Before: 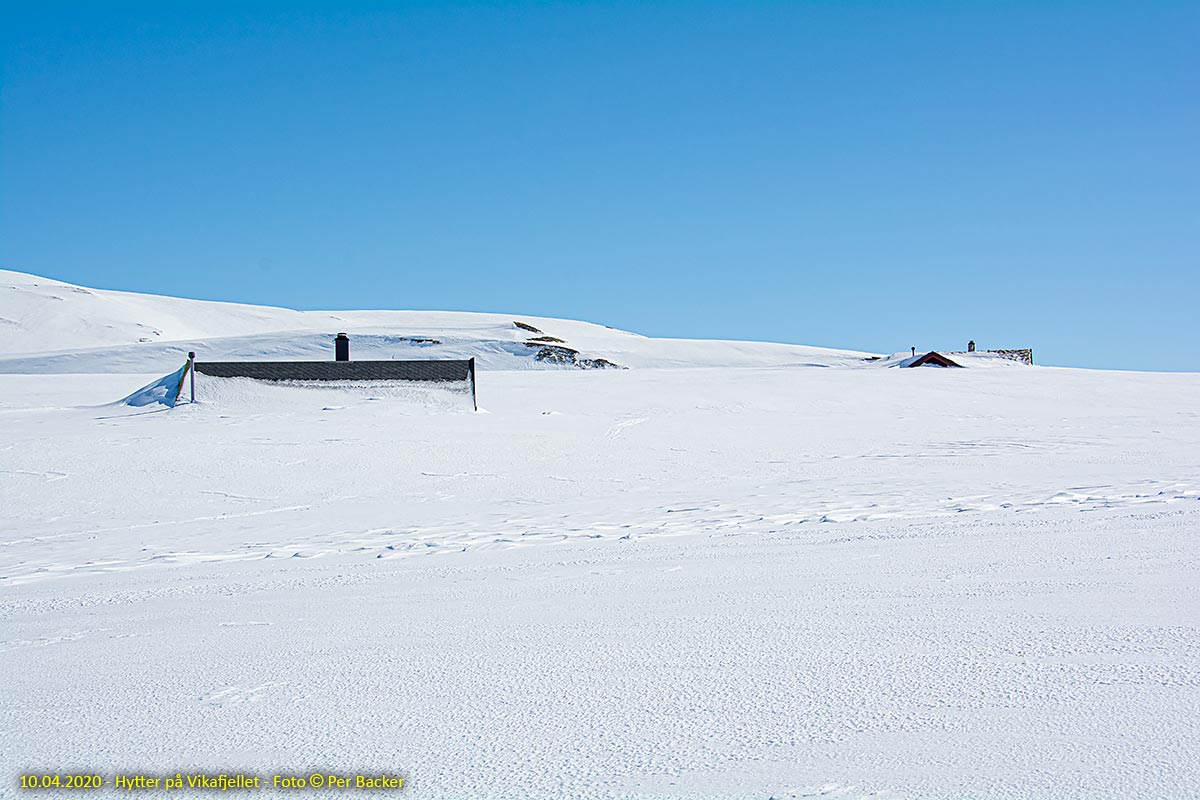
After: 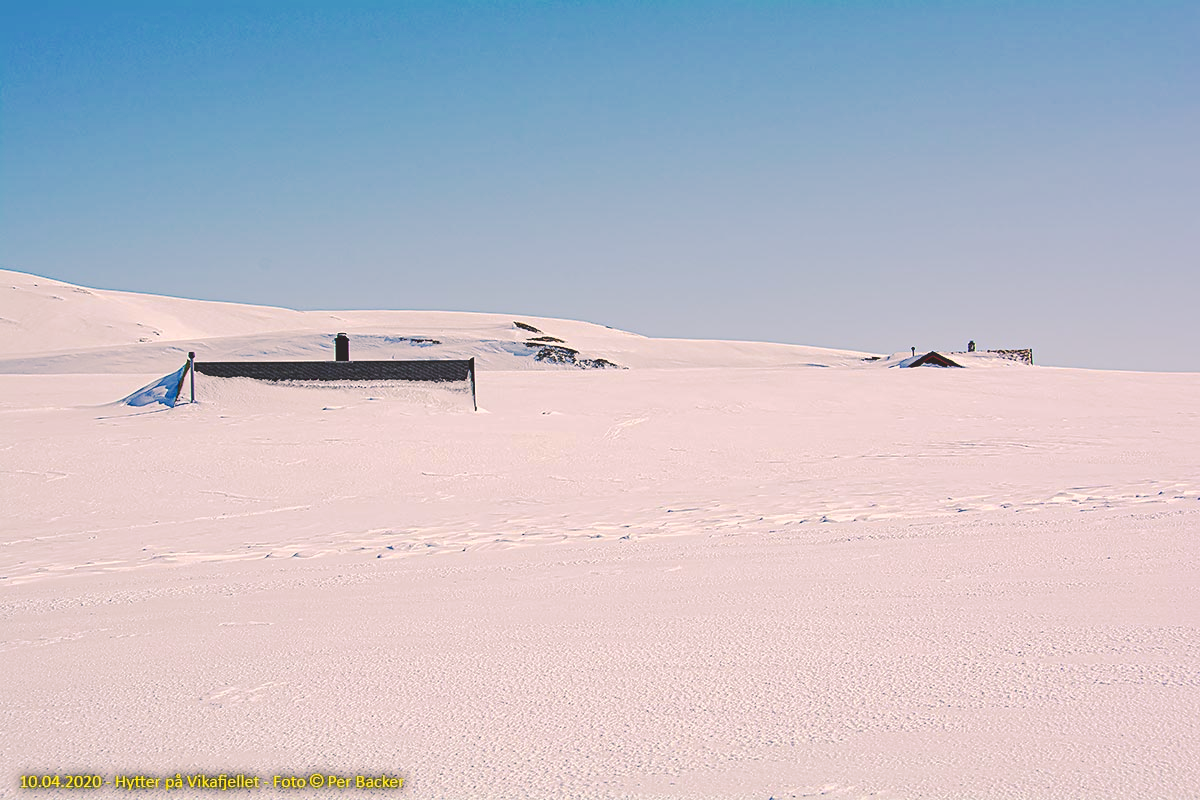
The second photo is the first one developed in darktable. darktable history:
tone curve: curves: ch0 [(0, 0) (0.003, 0.15) (0.011, 0.151) (0.025, 0.15) (0.044, 0.15) (0.069, 0.151) (0.1, 0.153) (0.136, 0.16) (0.177, 0.183) (0.224, 0.21) (0.277, 0.253) (0.335, 0.309) (0.399, 0.389) (0.468, 0.479) (0.543, 0.58) (0.623, 0.677) (0.709, 0.747) (0.801, 0.808) (0.898, 0.87) (1, 1)], preserve colors none
color correction: highlights a* 11.96, highlights b* 11.58
